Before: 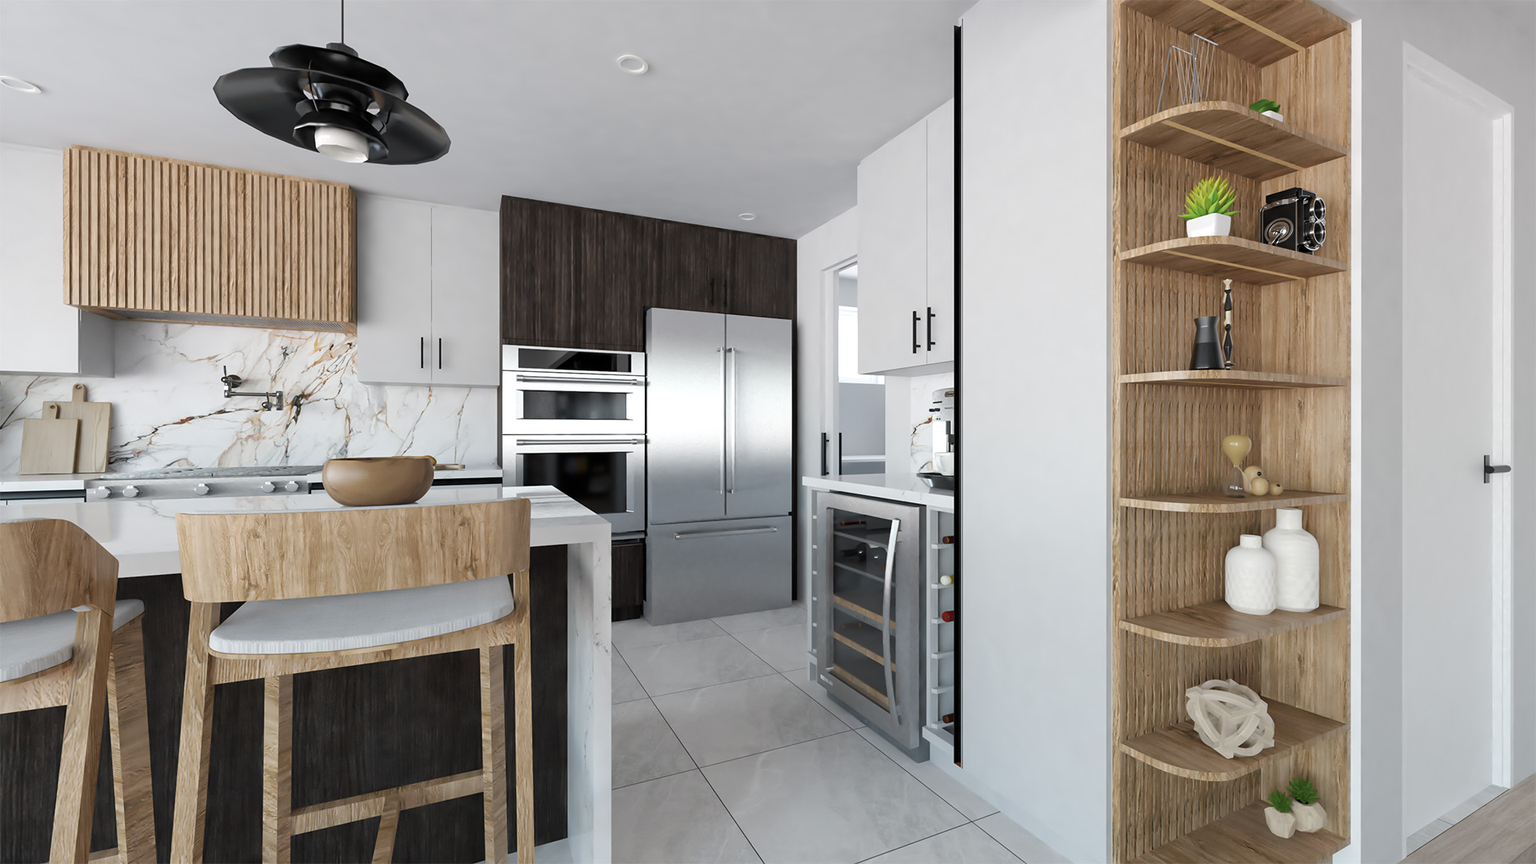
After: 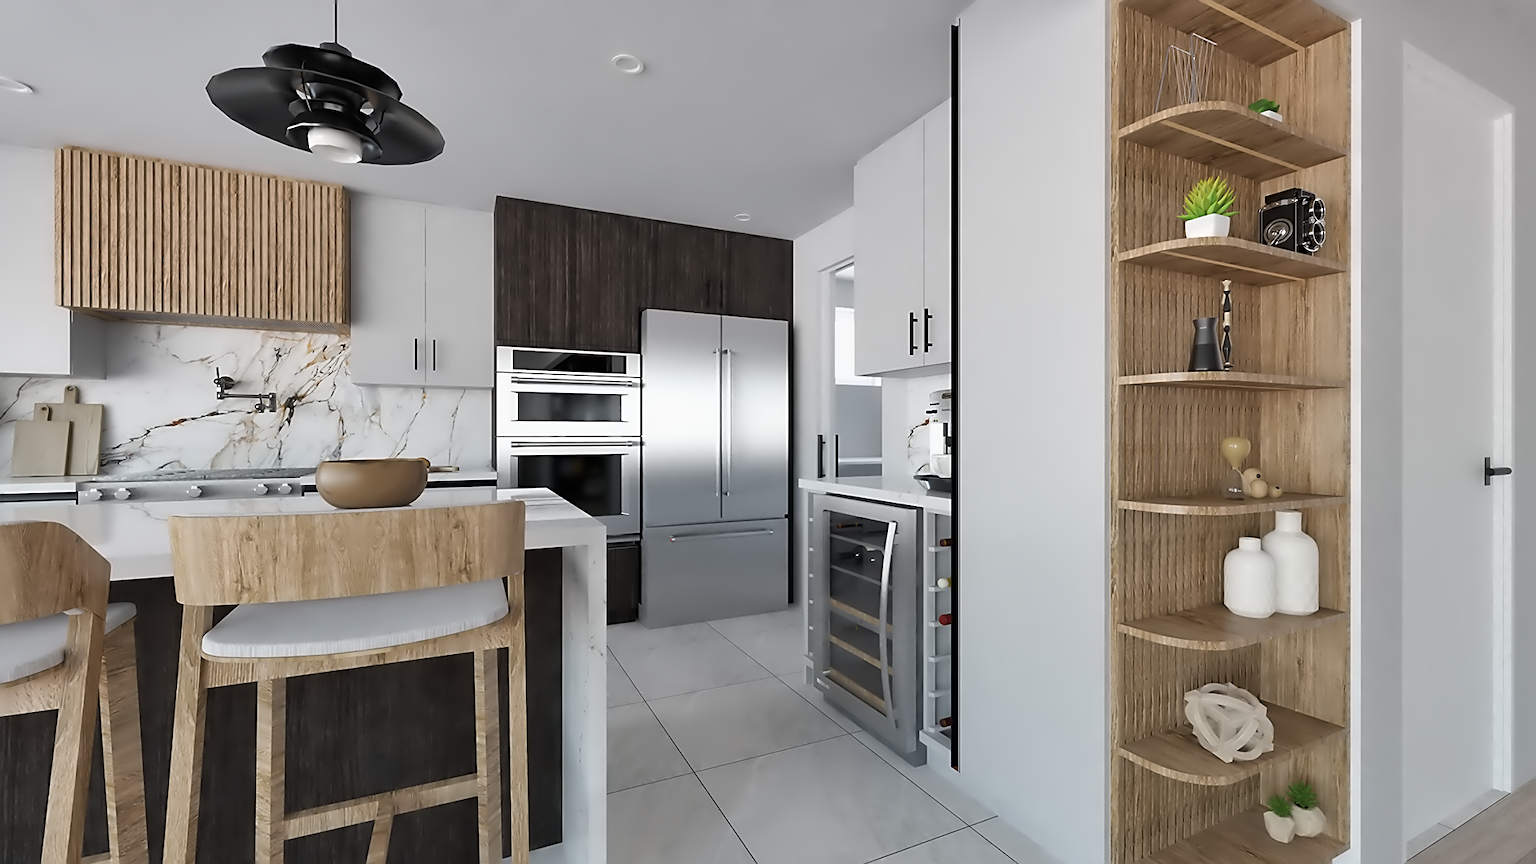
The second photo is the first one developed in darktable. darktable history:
shadows and highlights: shadows 43.71, white point adjustment -1.46, soften with gaussian
sharpen: on, module defaults
contrast equalizer: octaves 7, y [[0.5 ×6], [0.5 ×6], [0.5 ×6], [0, 0.033, 0.067, 0.1, 0.133, 0.167], [0, 0.05, 0.1, 0.15, 0.2, 0.25]]
crop and rotate: left 0.614%, top 0.179%, bottom 0.309%
